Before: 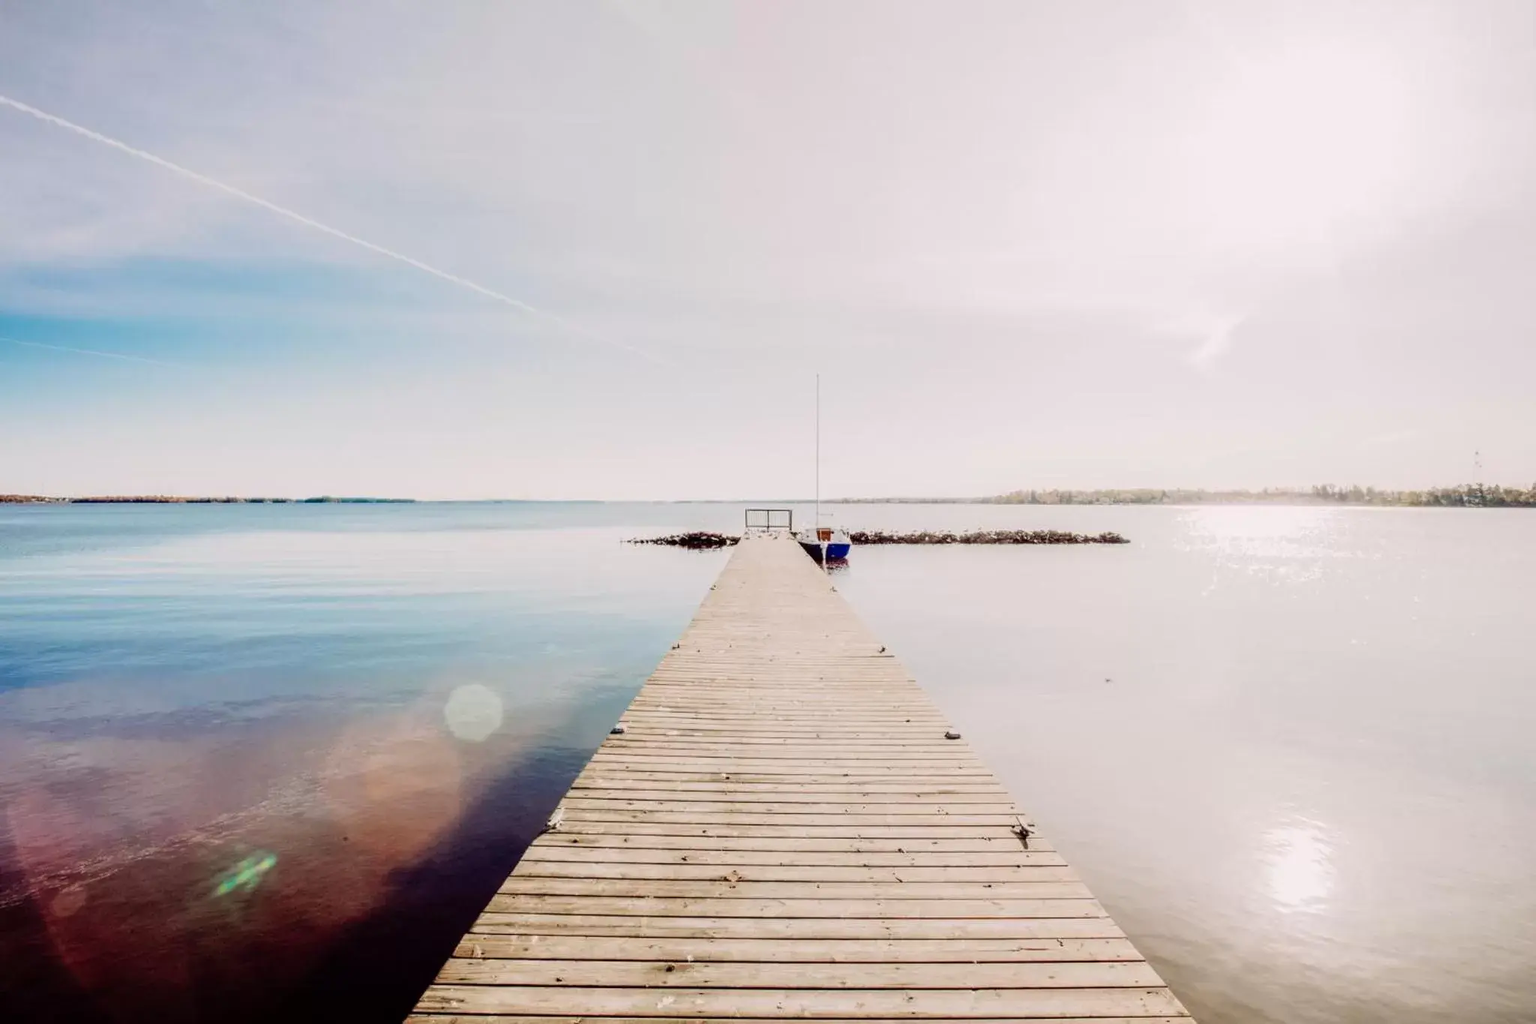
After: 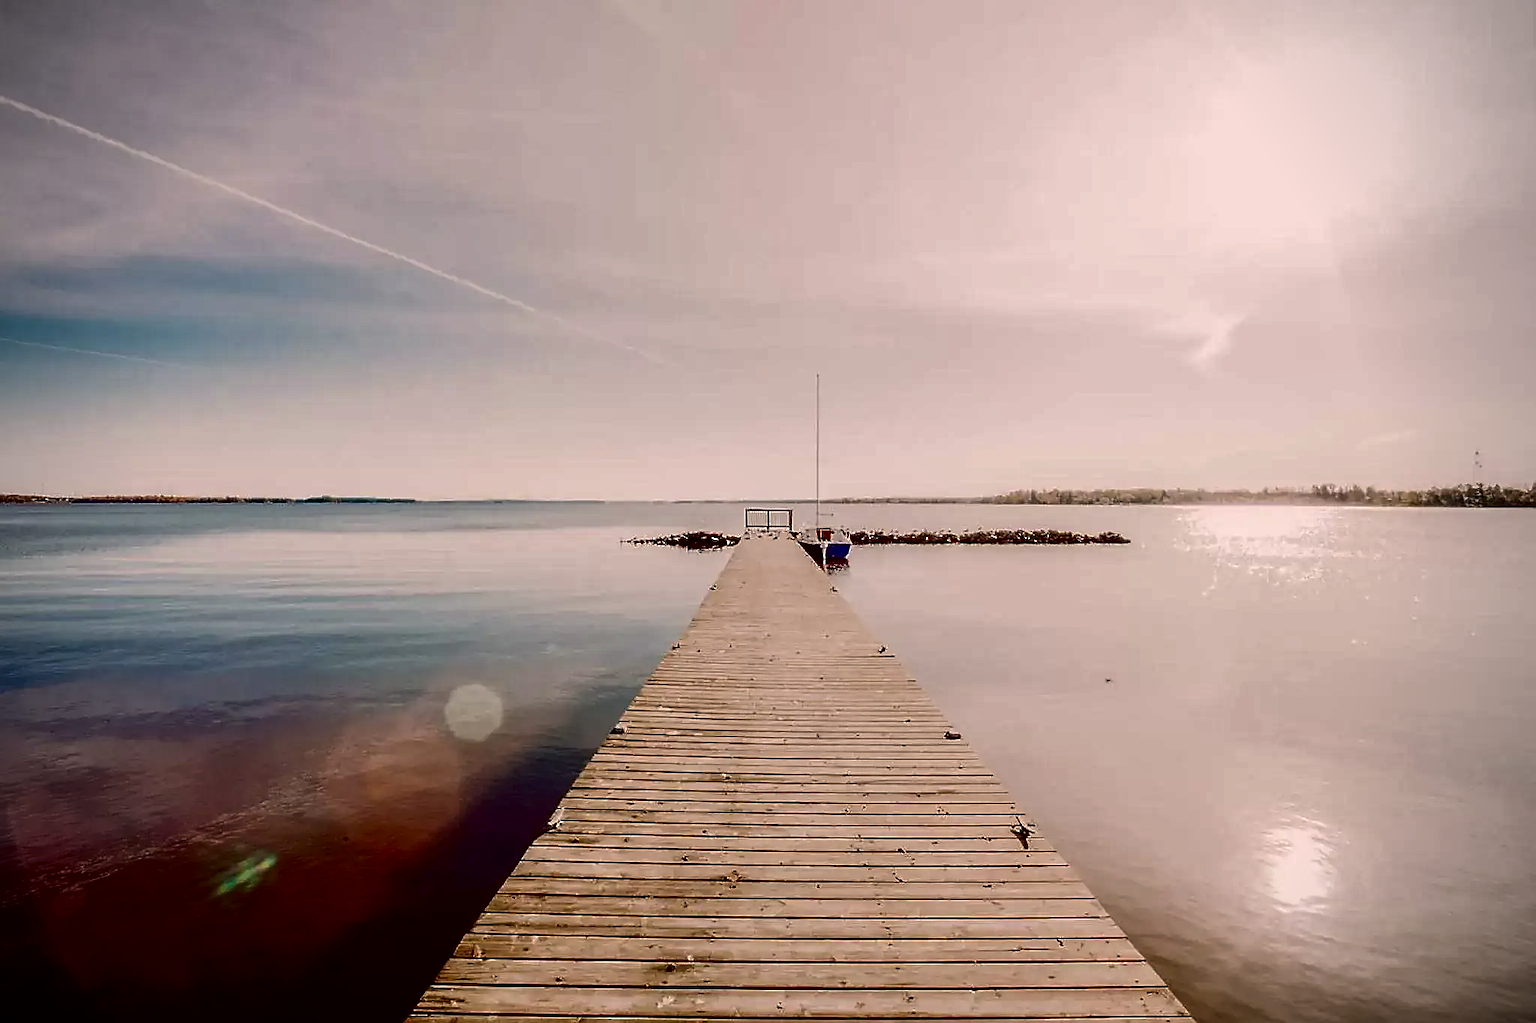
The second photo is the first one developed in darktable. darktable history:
color correction: highlights a* 6.29, highlights b* 7.56, shadows a* 6.43, shadows b* 6.88, saturation 0.903
sharpen: radius 1.393, amount 1.258, threshold 0.823
contrast brightness saturation: contrast 0.091, brightness -0.601, saturation 0.174
local contrast: highlights 106%, shadows 100%, detail 120%, midtone range 0.2
vignetting: on, module defaults
